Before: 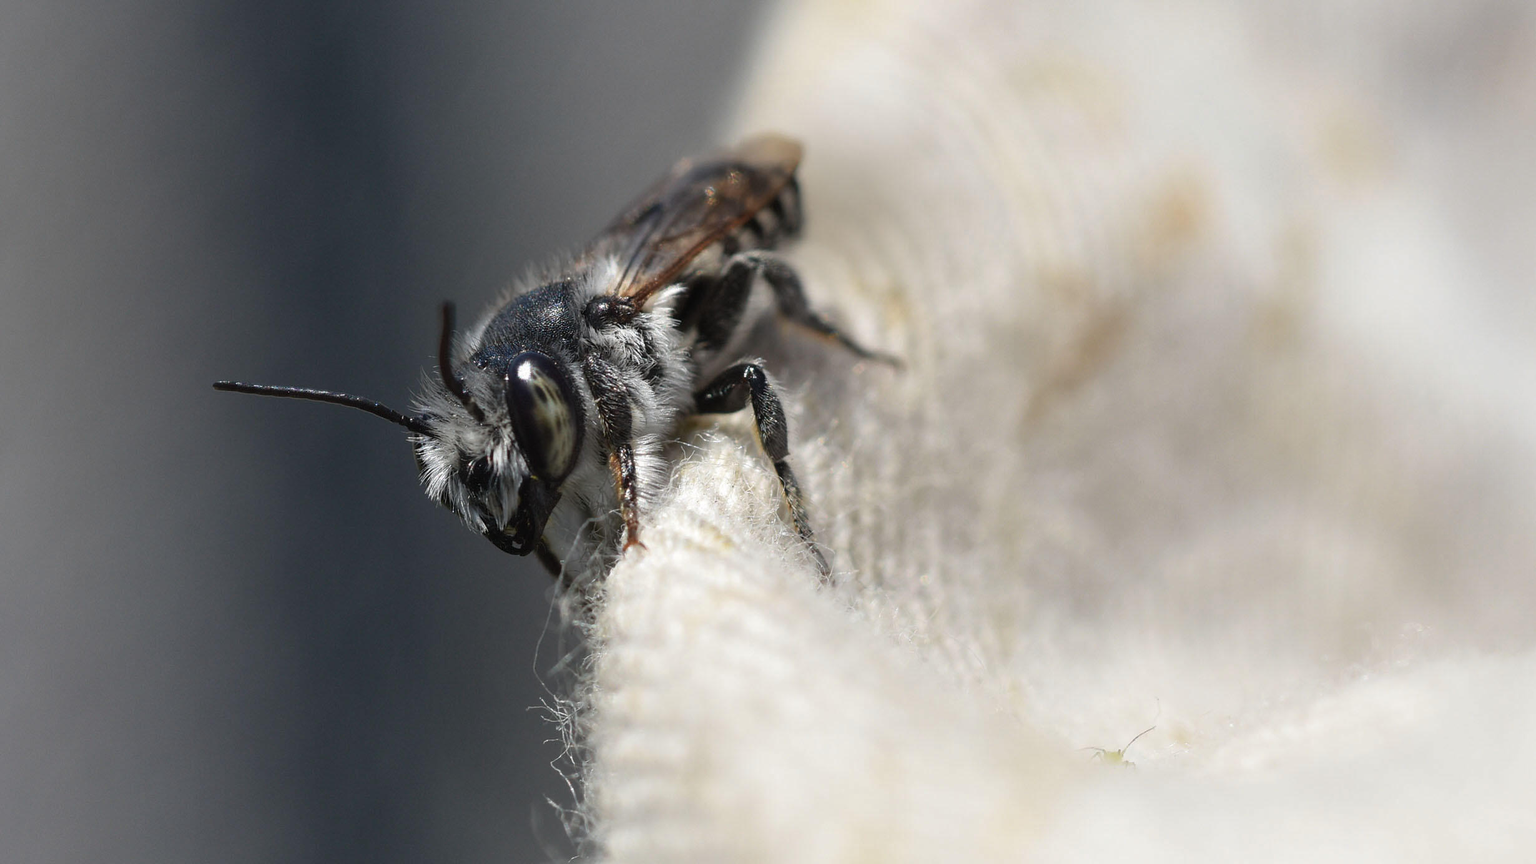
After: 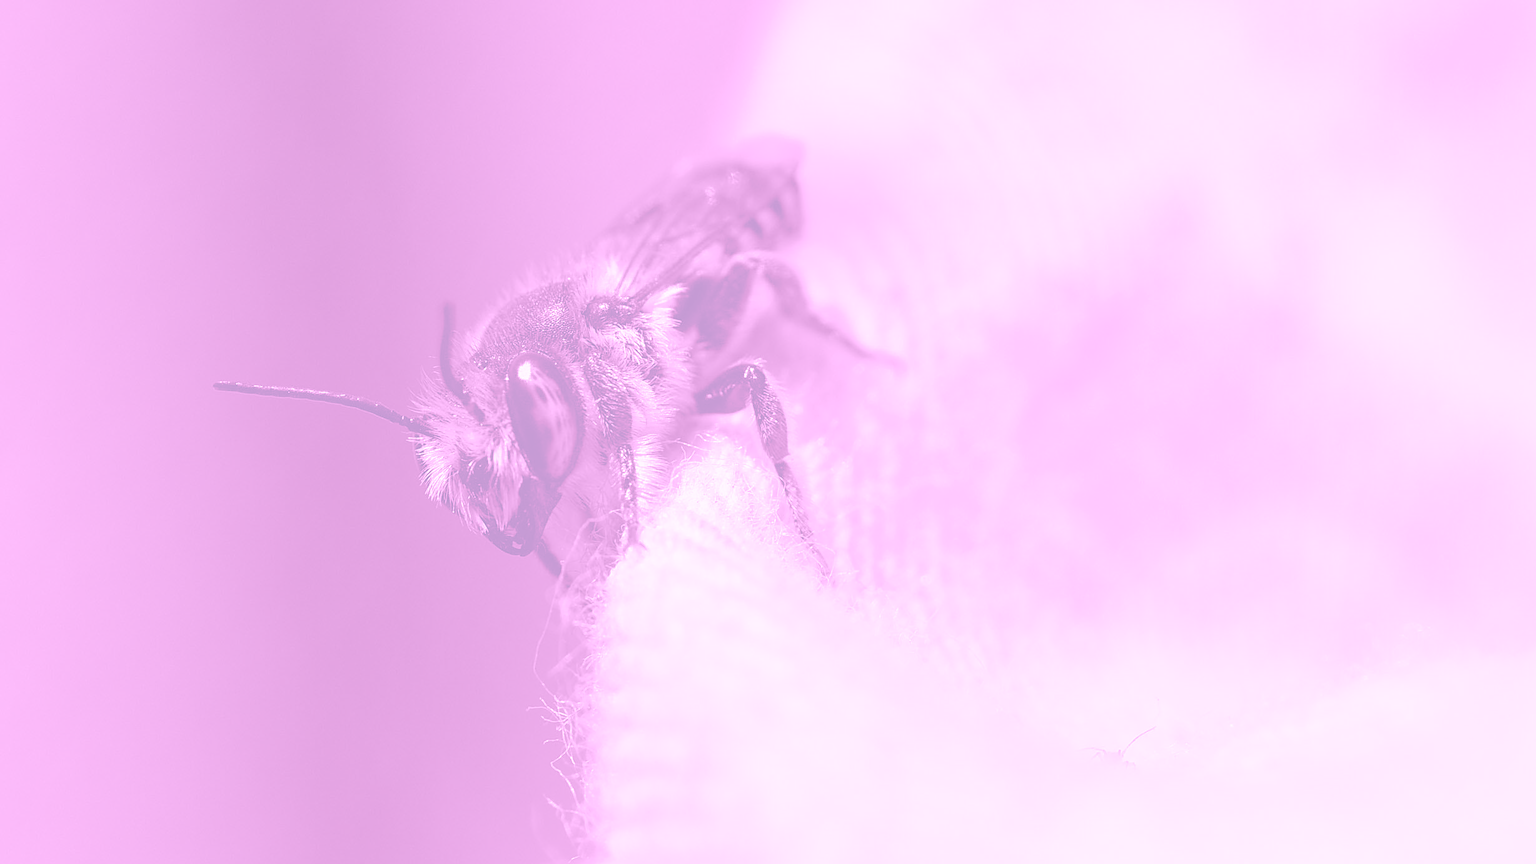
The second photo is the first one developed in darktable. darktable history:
split-toning: shadows › hue 212.4°, balance -70
sharpen: on, module defaults
colorize: hue 331.2°, saturation 75%, source mix 30.28%, lightness 70.52%, version 1
